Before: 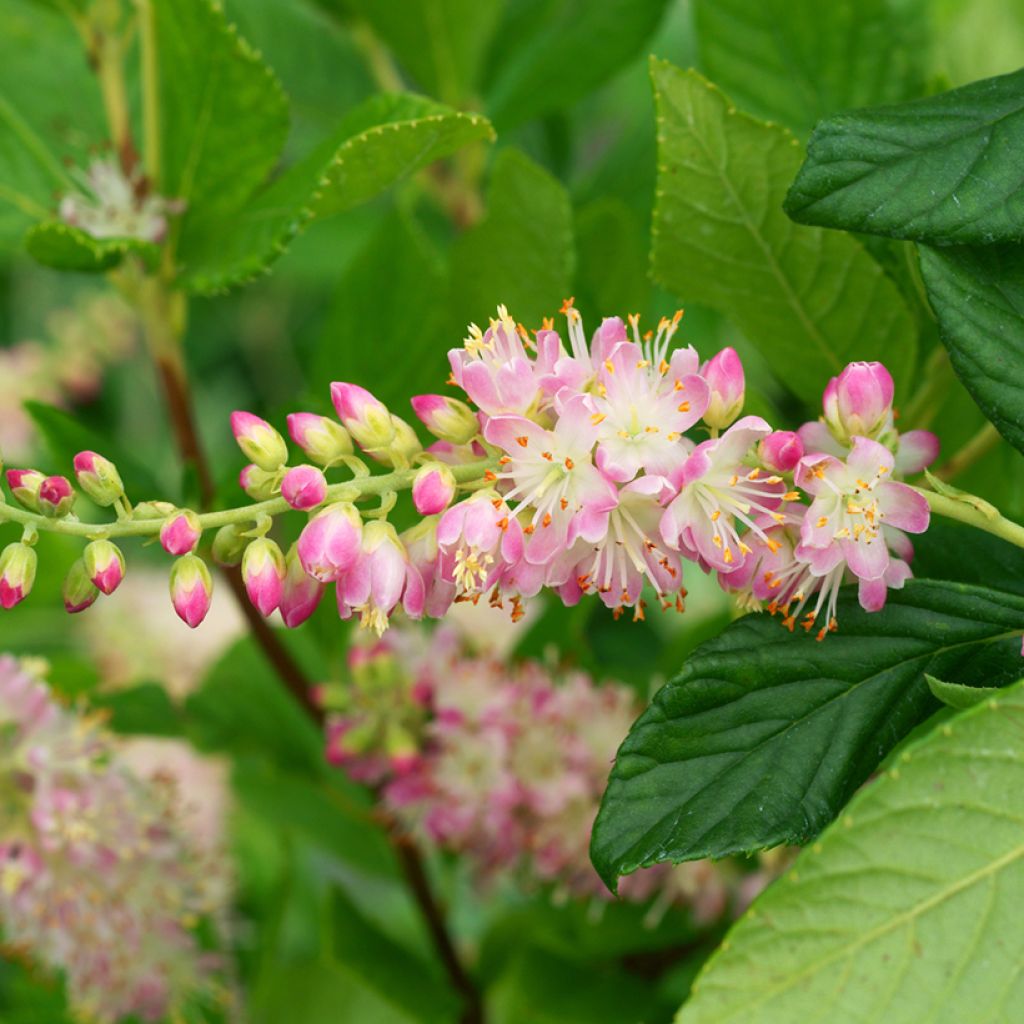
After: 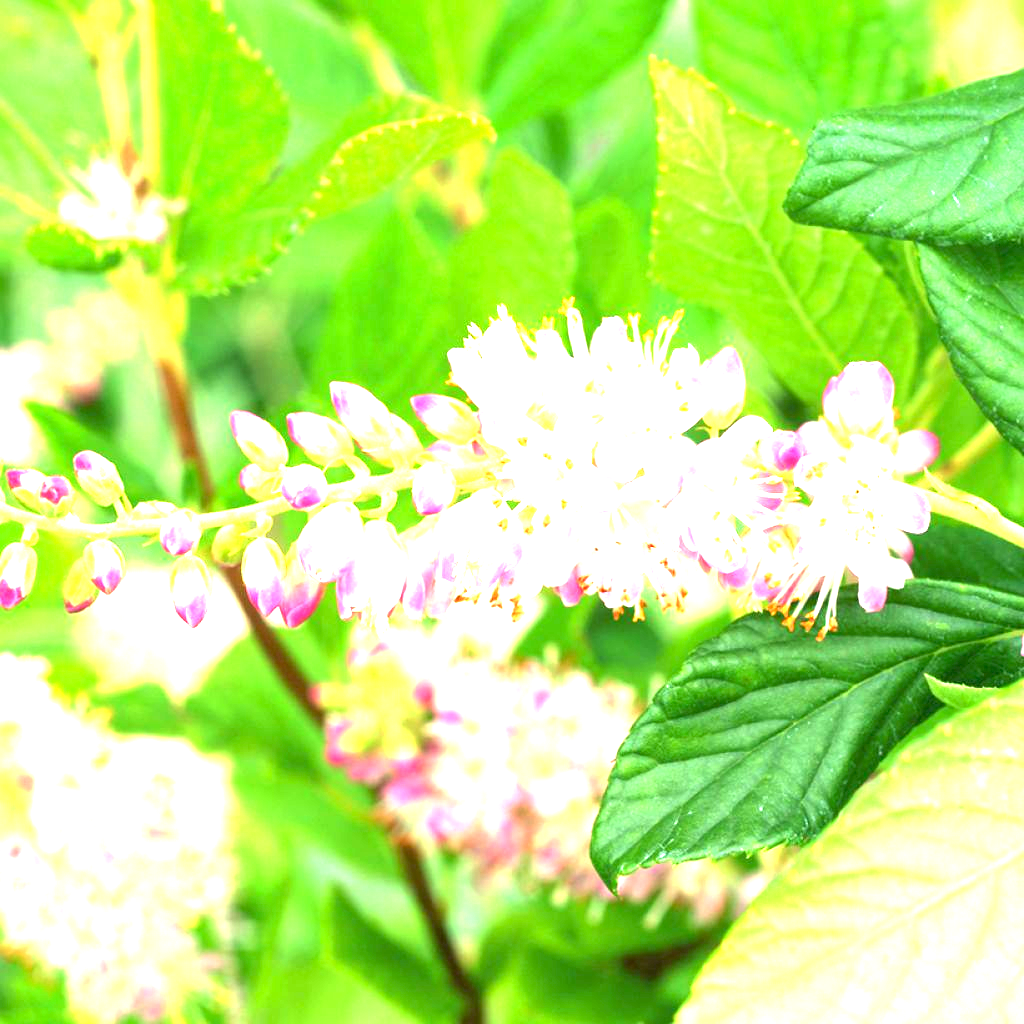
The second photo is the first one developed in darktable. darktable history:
exposure: exposure 2.223 EV, compensate highlight preservation false
tone equalizer: -8 EV -0.432 EV, -7 EV -0.361 EV, -6 EV -0.293 EV, -5 EV -0.255 EV, -3 EV 0.241 EV, -2 EV 0.323 EV, -1 EV 0.402 EV, +0 EV 0.404 EV
